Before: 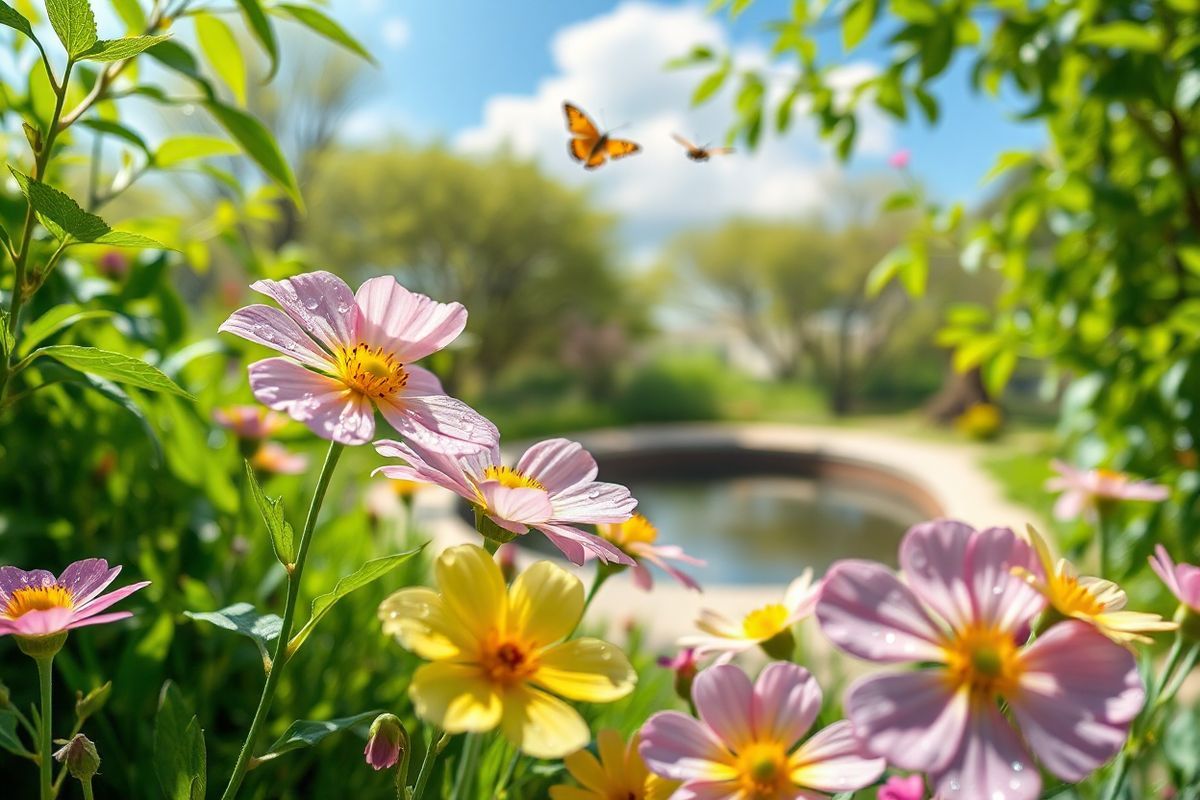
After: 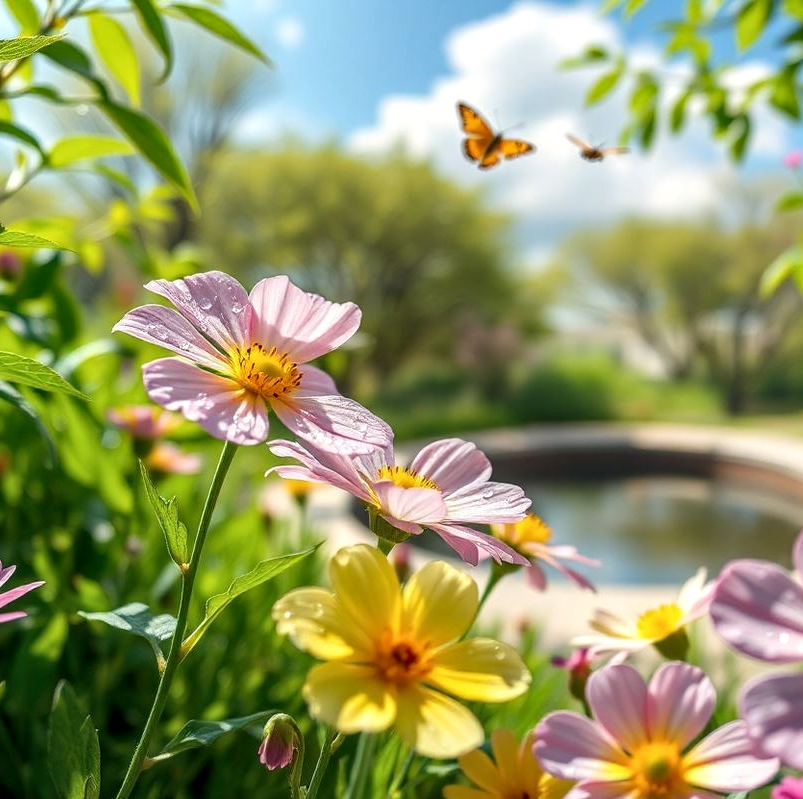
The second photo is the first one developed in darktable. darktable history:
local contrast: on, module defaults
crop and rotate: left 8.838%, right 24.232%
